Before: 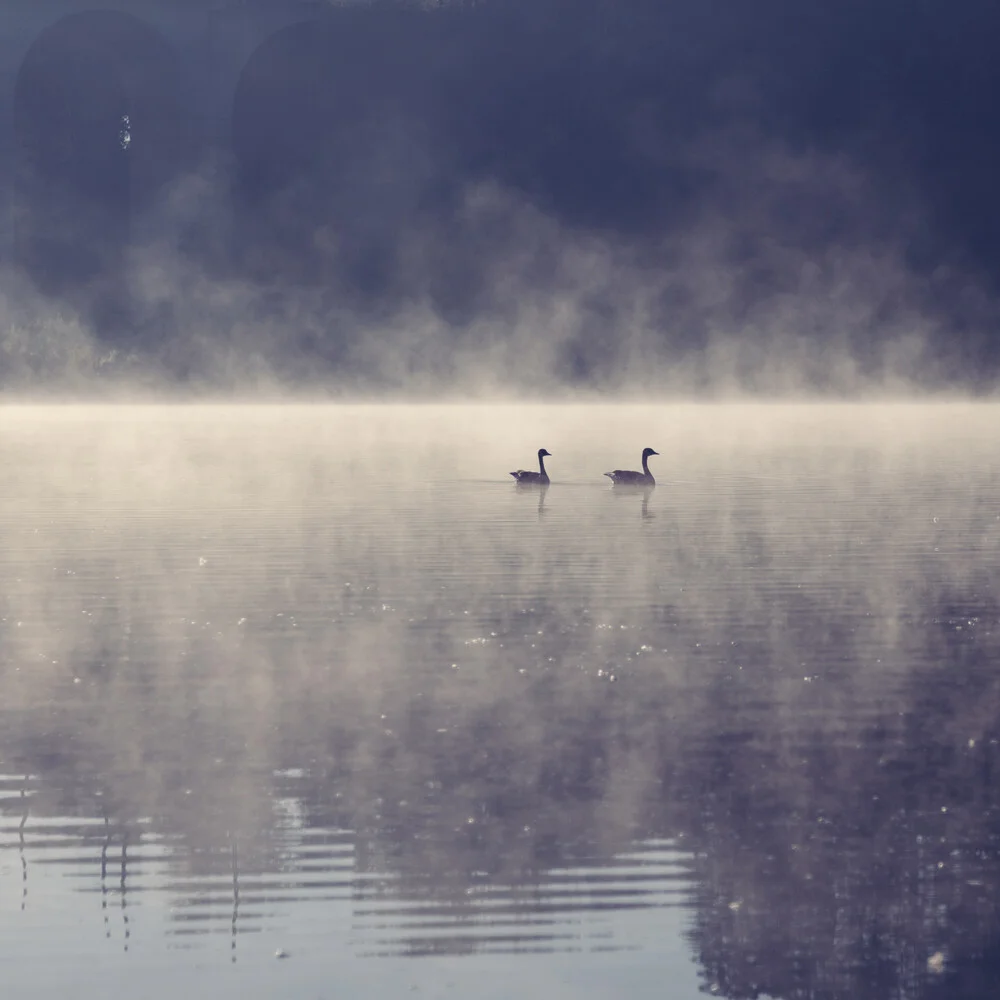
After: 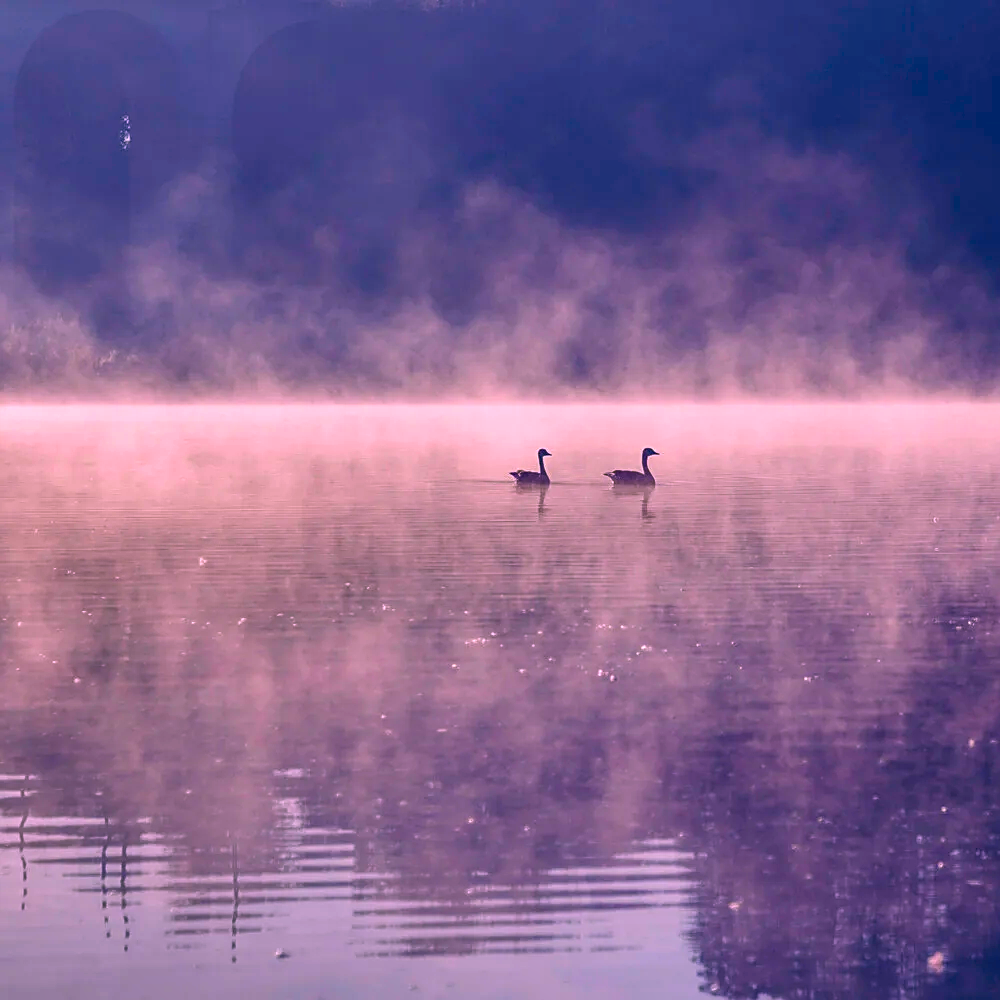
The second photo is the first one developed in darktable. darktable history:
local contrast: on, module defaults
color correction: highlights a* 19.15, highlights b* -11.52, saturation 1.68
shadows and highlights: shadows 20.79, highlights -81.6, soften with gaussian
sharpen: on, module defaults
